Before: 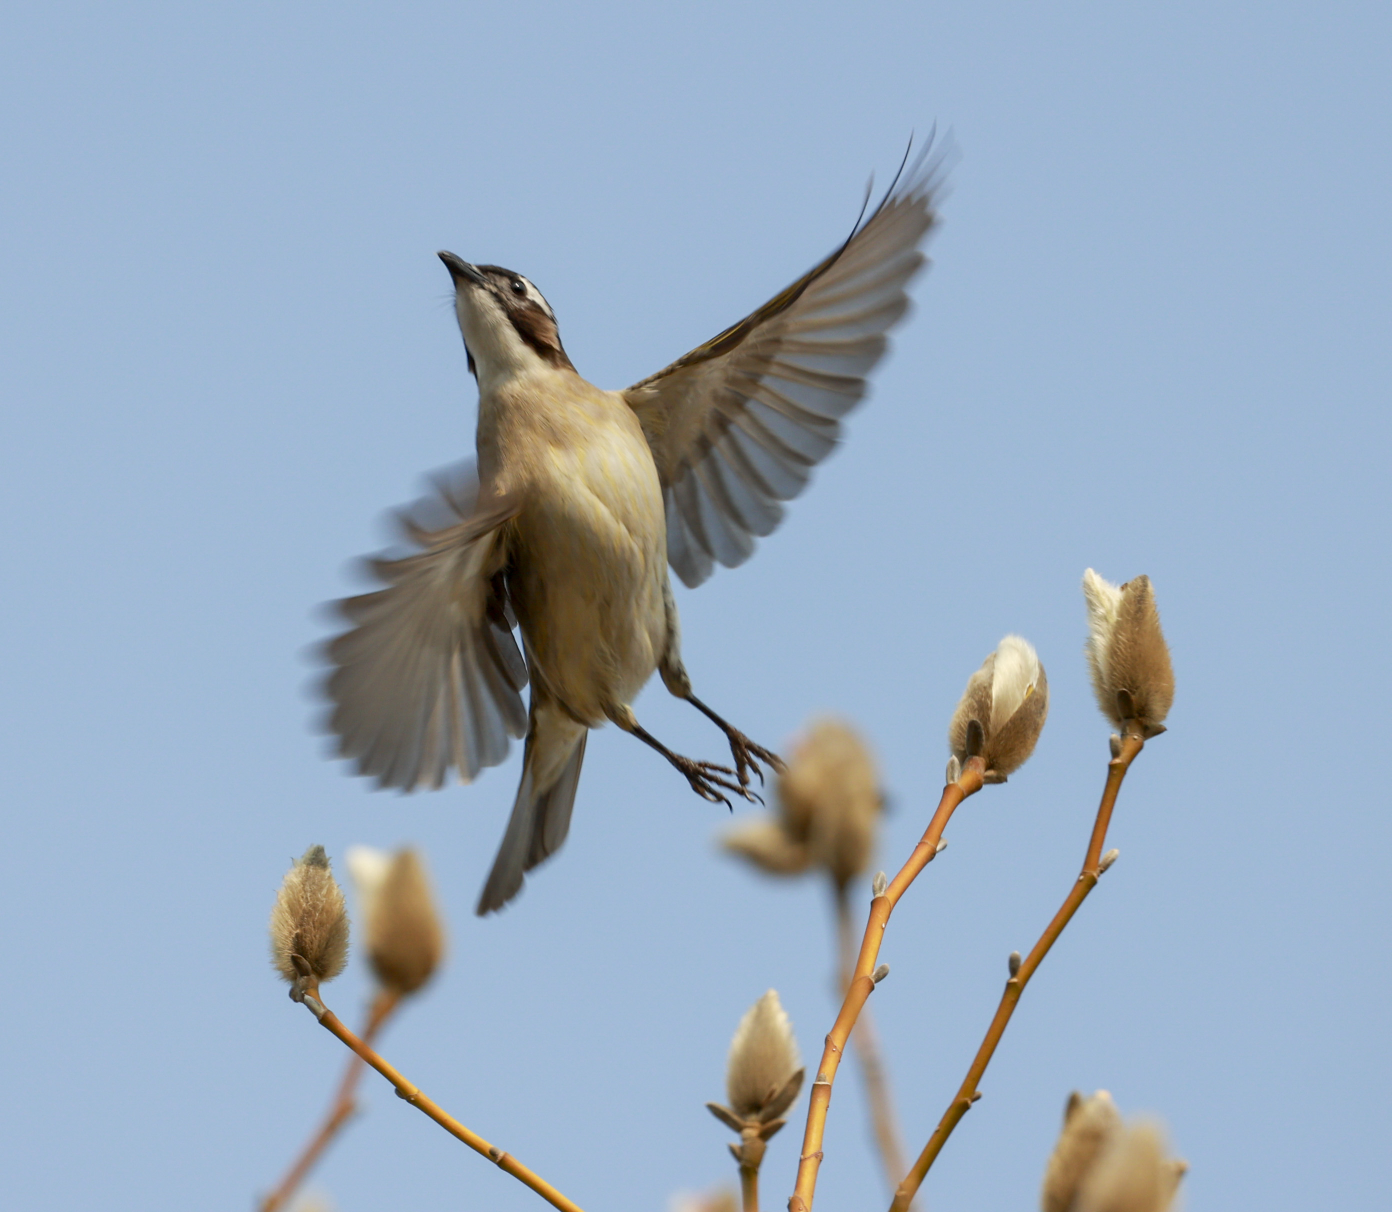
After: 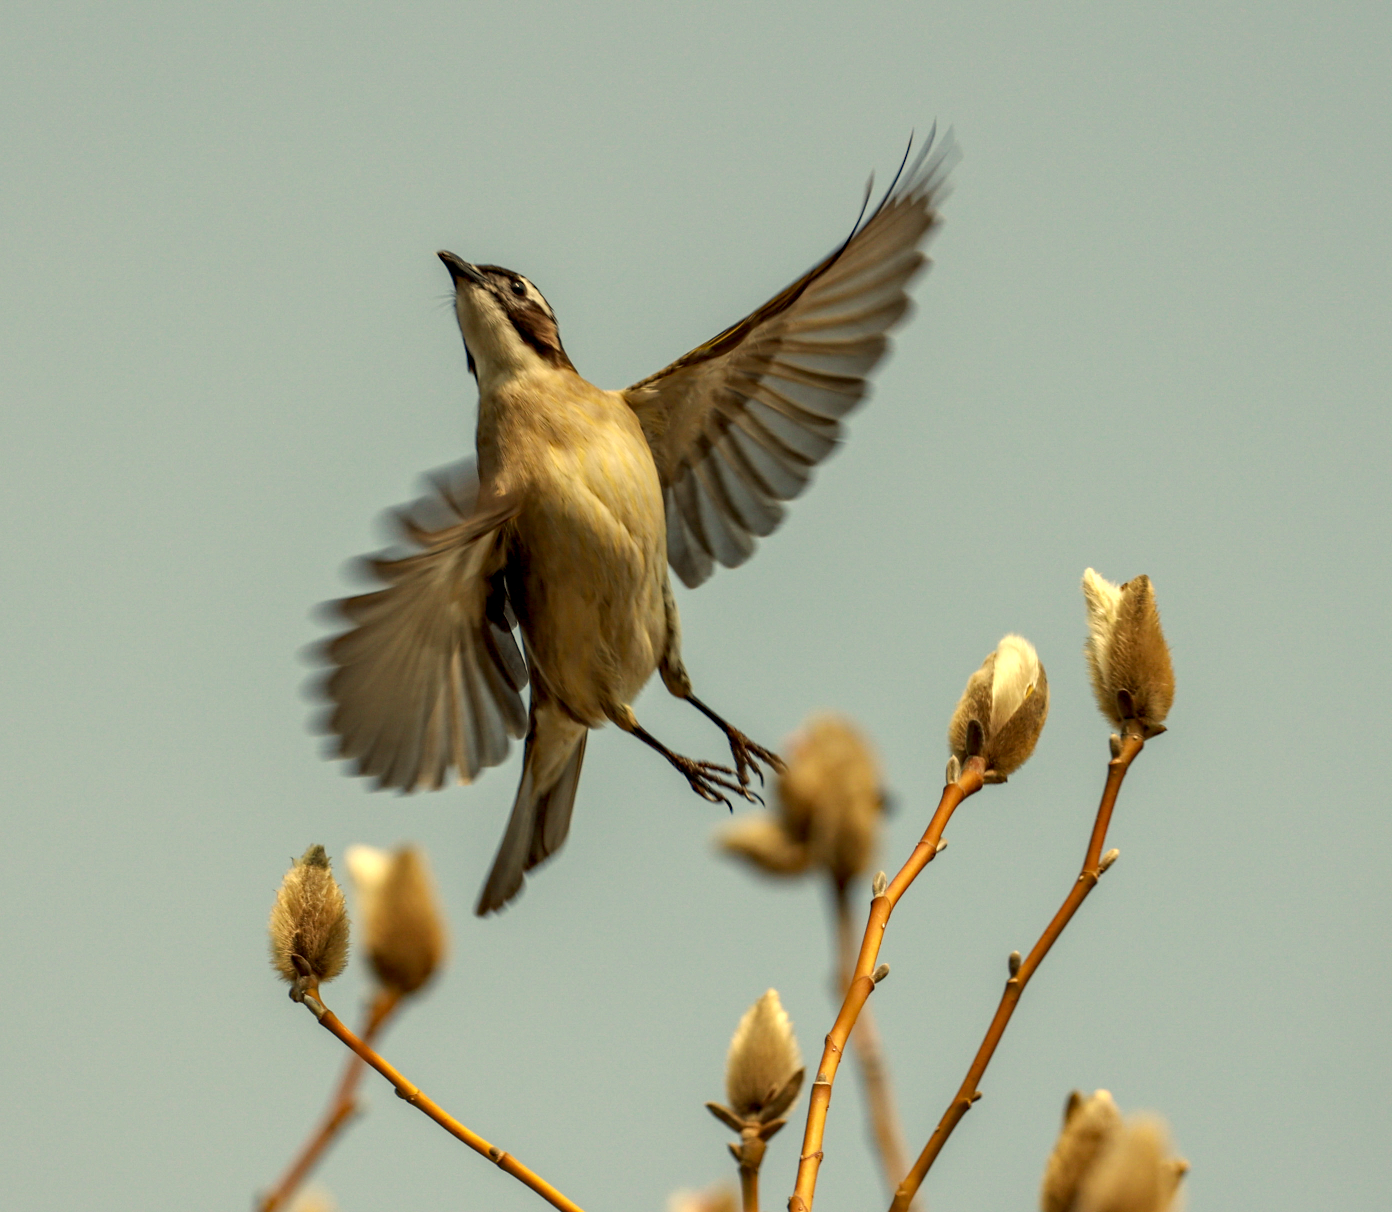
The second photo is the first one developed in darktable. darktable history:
haze removal: strength 0.29, distance 0.25, compatibility mode true, adaptive false
white balance: red 1.08, blue 0.791
local contrast: highlights 61%, detail 143%, midtone range 0.428
